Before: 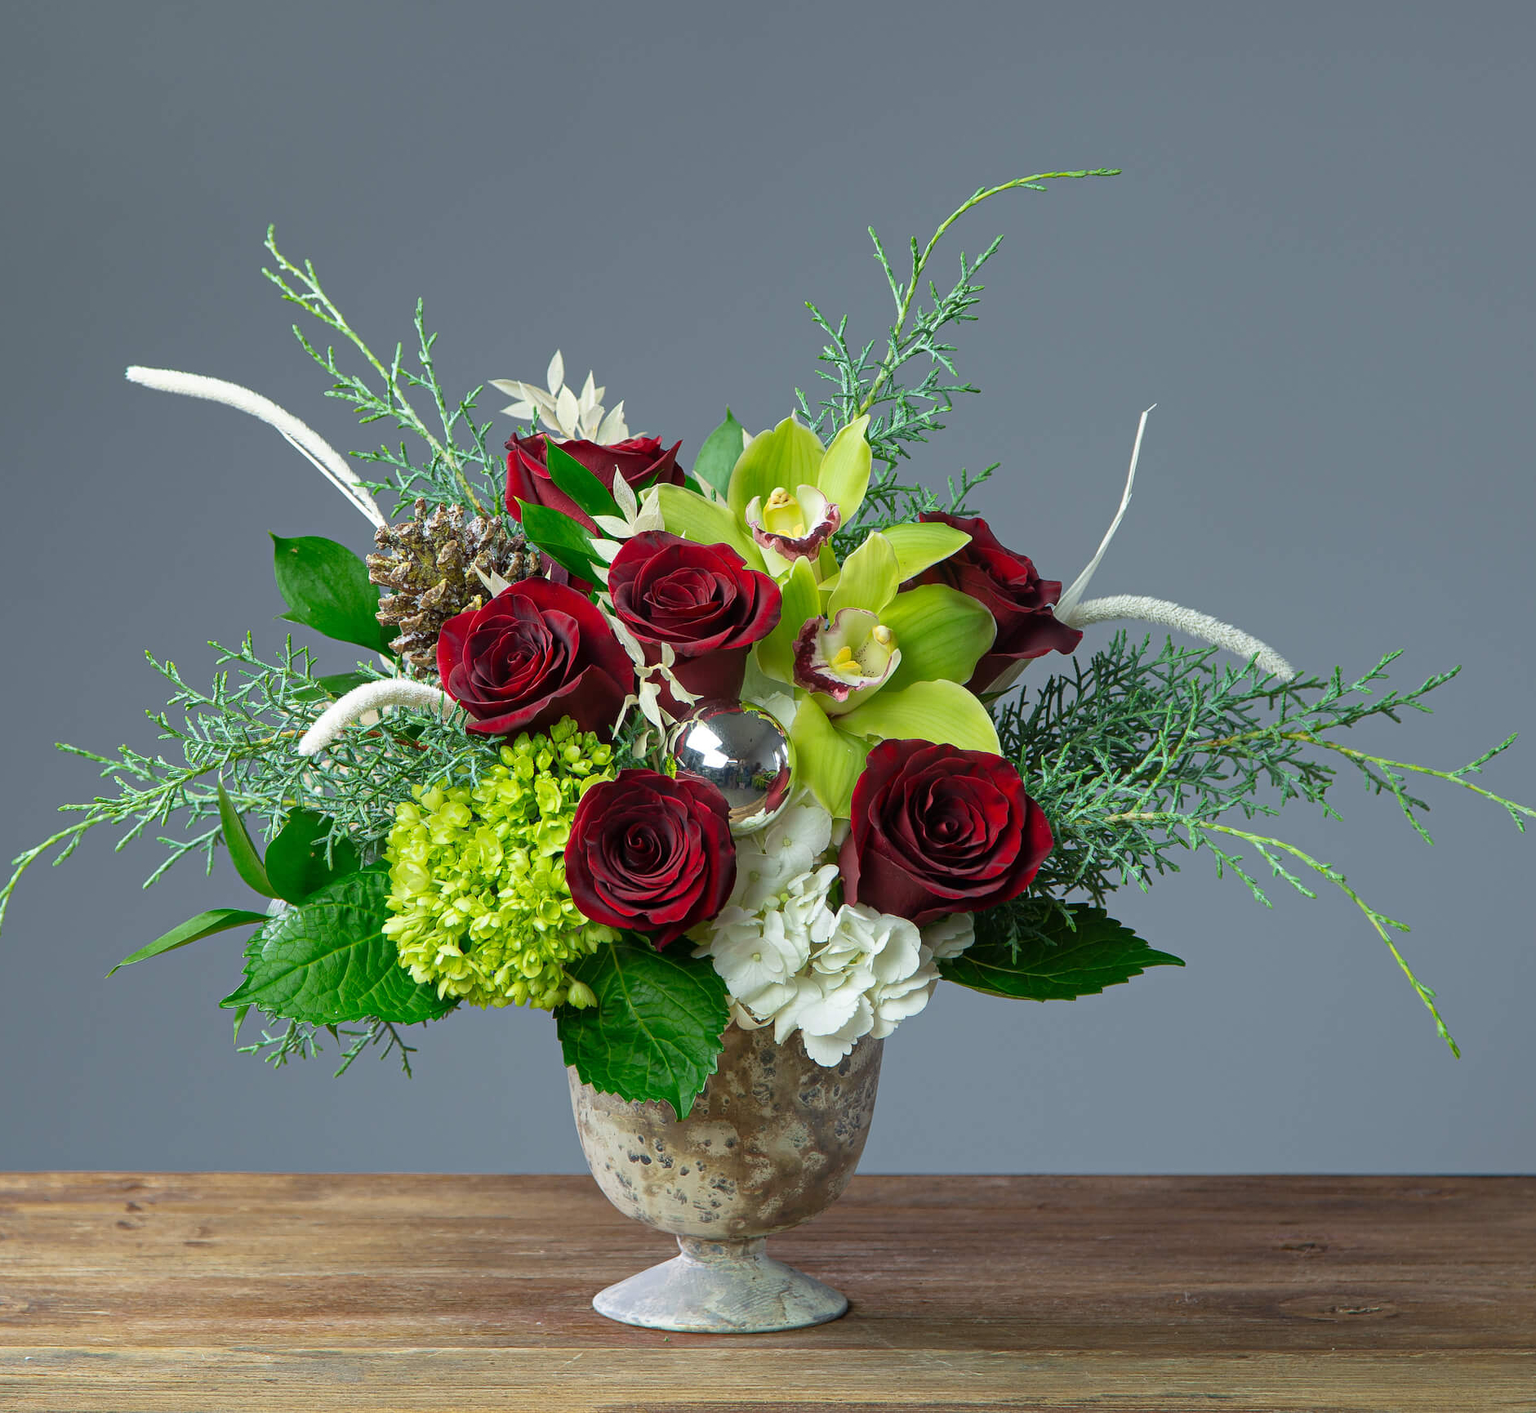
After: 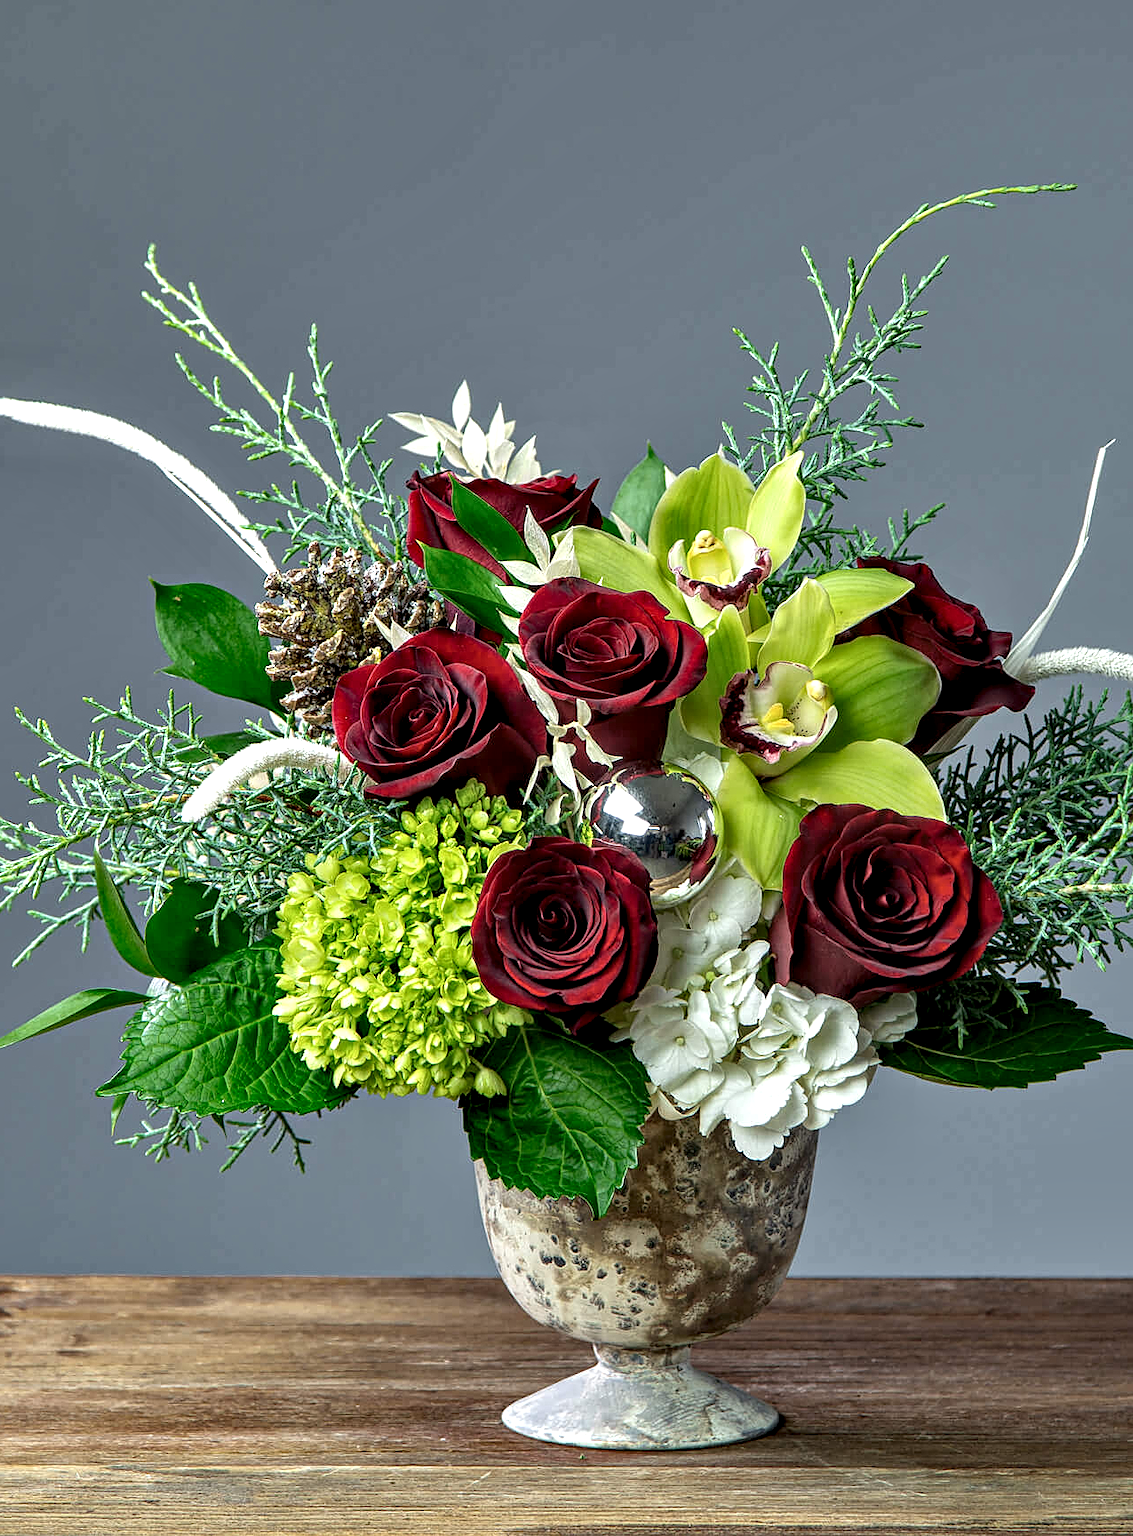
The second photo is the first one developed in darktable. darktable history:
crop and rotate: left 8.633%, right 23.507%
contrast equalizer: y [[0.601, 0.6, 0.598, 0.598, 0.6, 0.601], [0.5 ×6], [0.5 ×6], [0 ×6], [0 ×6]]
sharpen: amount 0.205
local contrast: detail 130%
